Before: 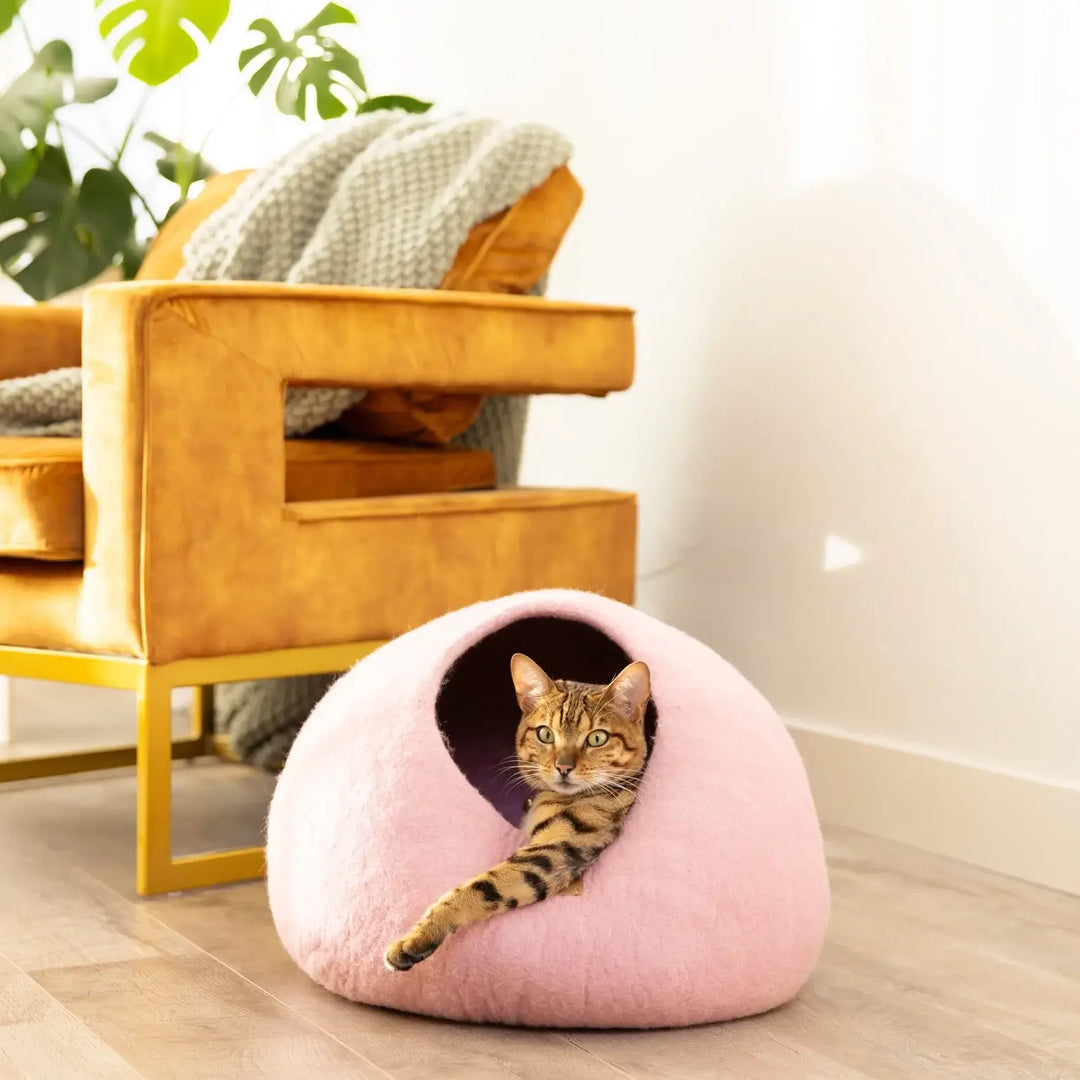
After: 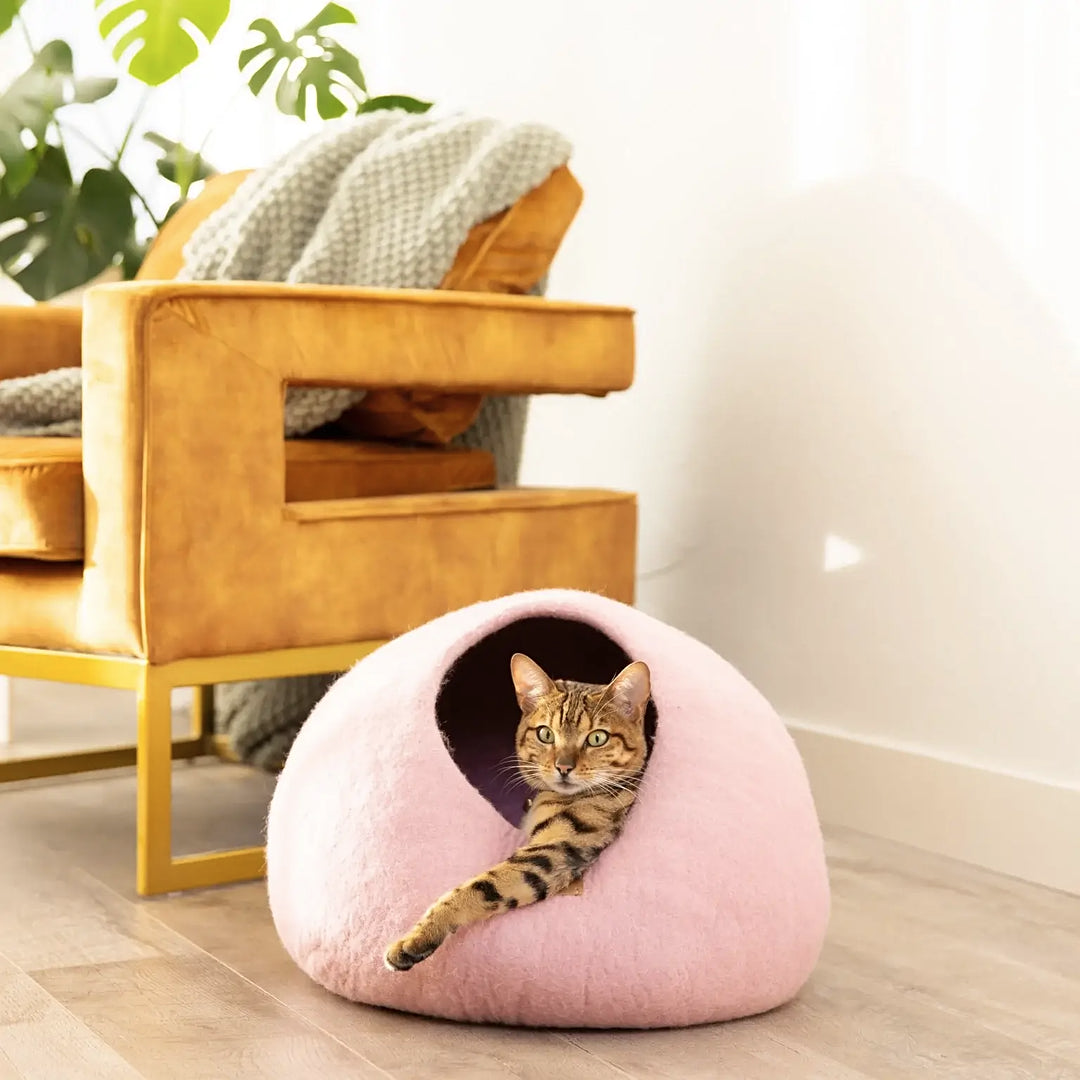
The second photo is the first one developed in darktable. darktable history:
contrast brightness saturation: saturation -0.1
sharpen: amount 0.2
